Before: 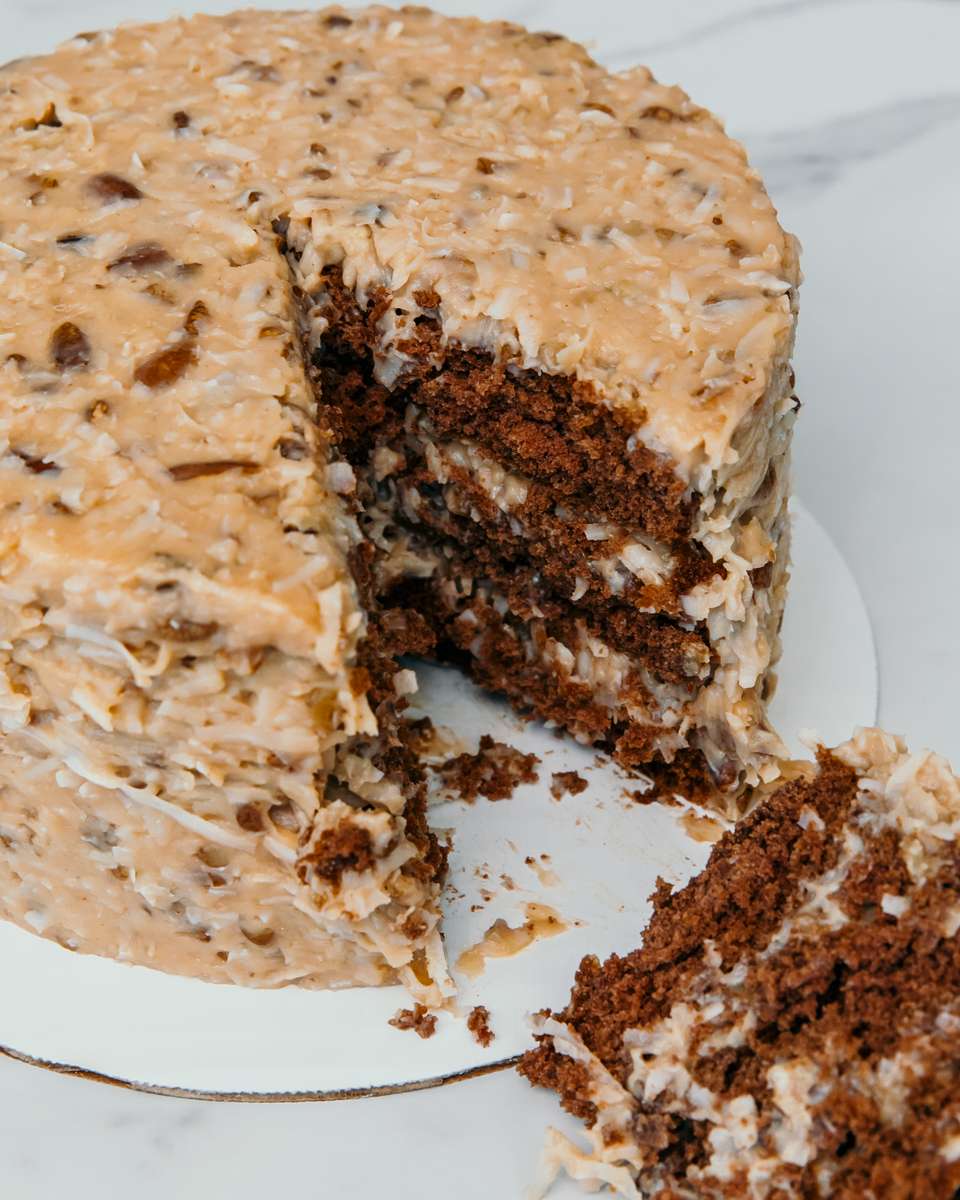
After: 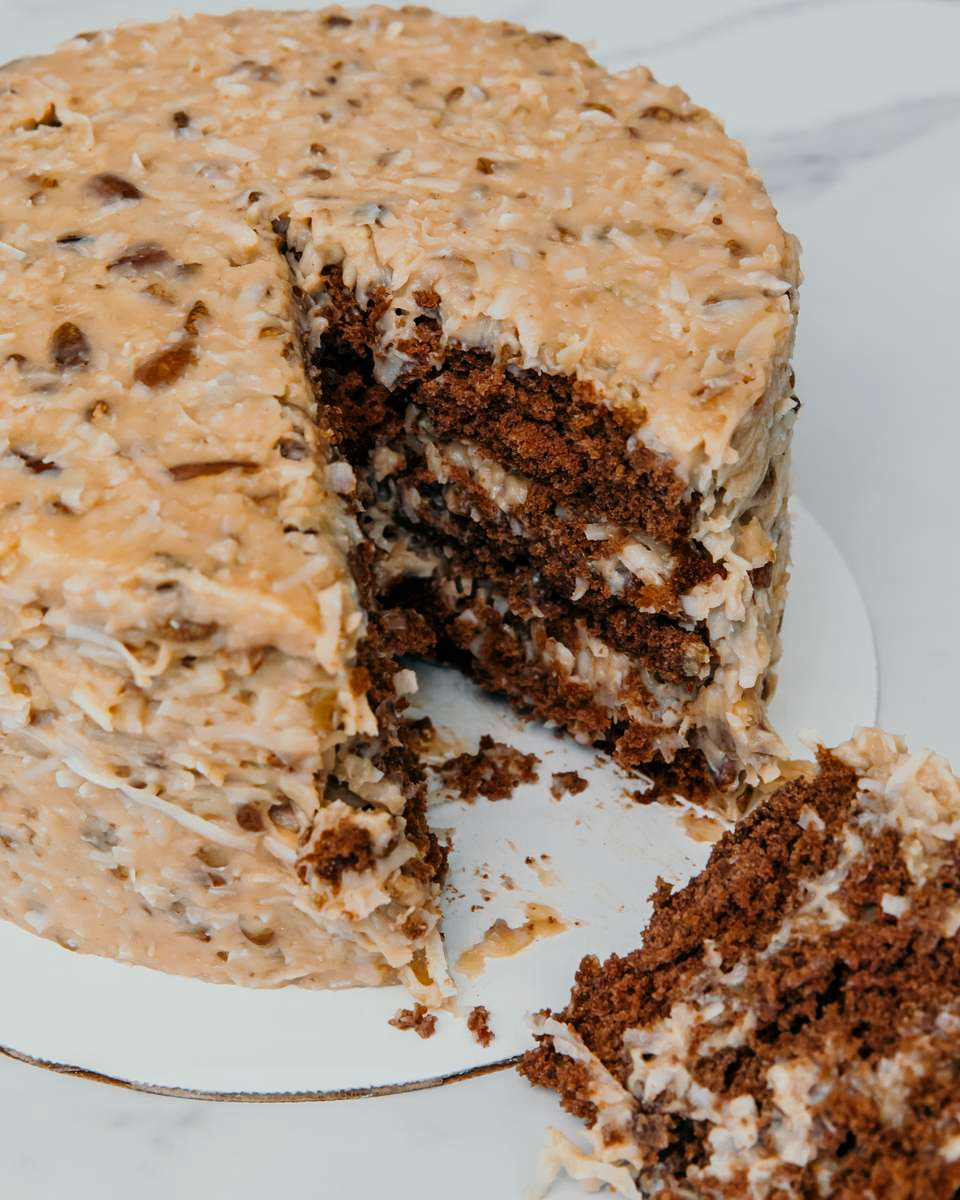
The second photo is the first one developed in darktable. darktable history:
filmic rgb: black relative exposure -11.33 EV, white relative exposure 3.22 EV, threshold 2.98 EV, hardness 6.68, enable highlight reconstruction true
